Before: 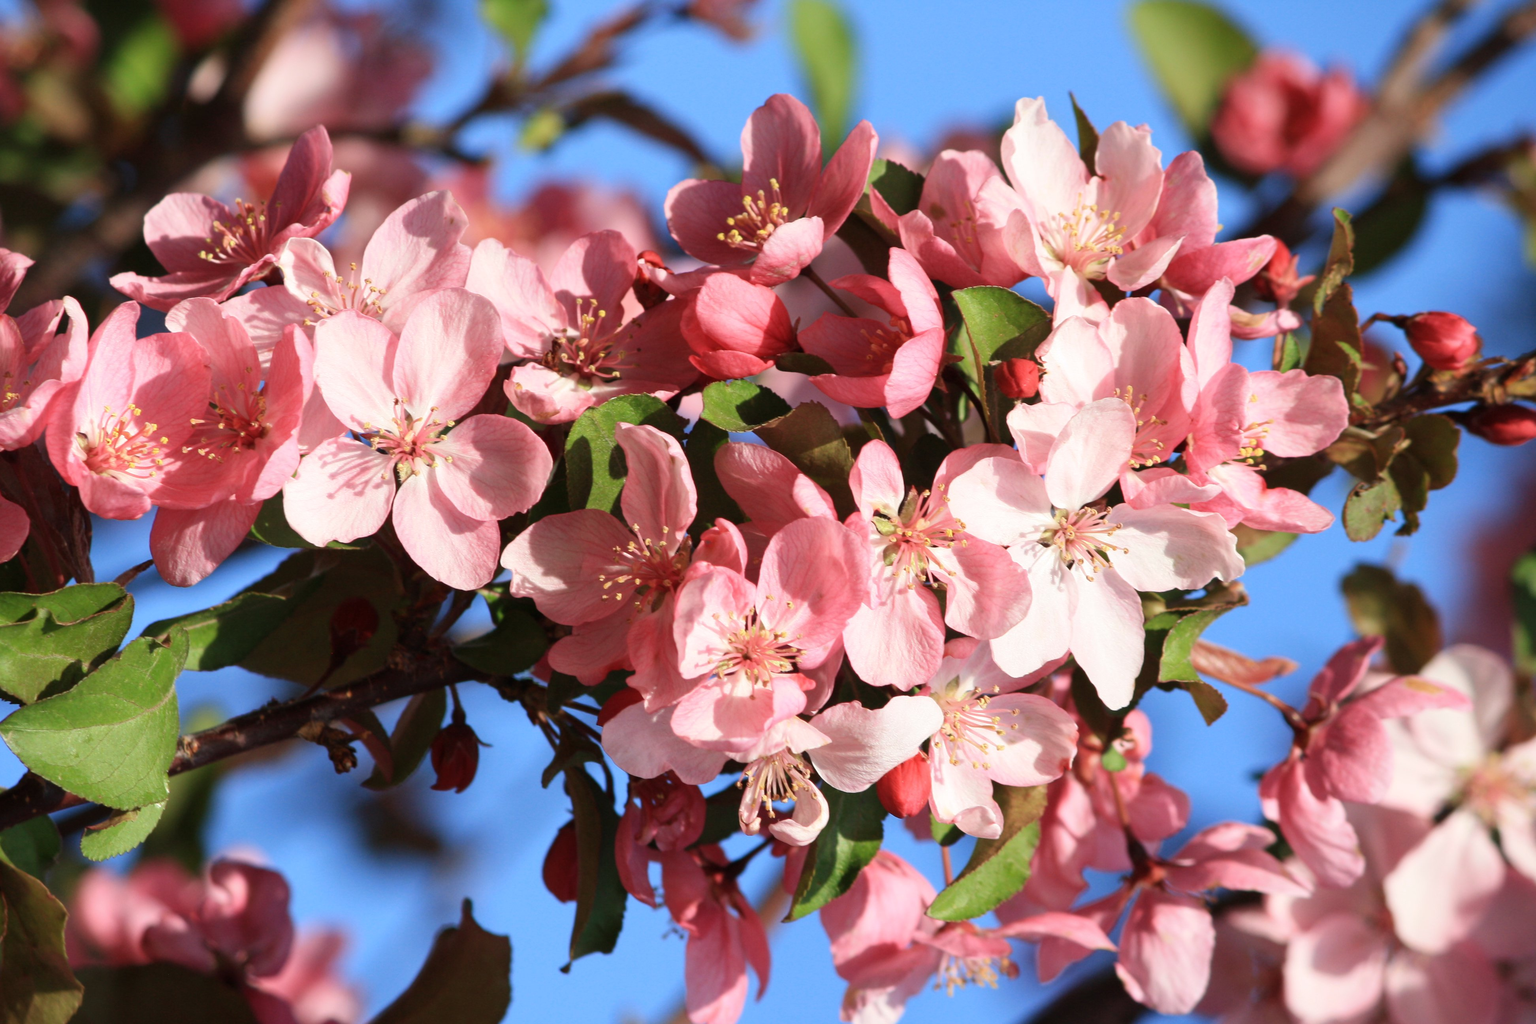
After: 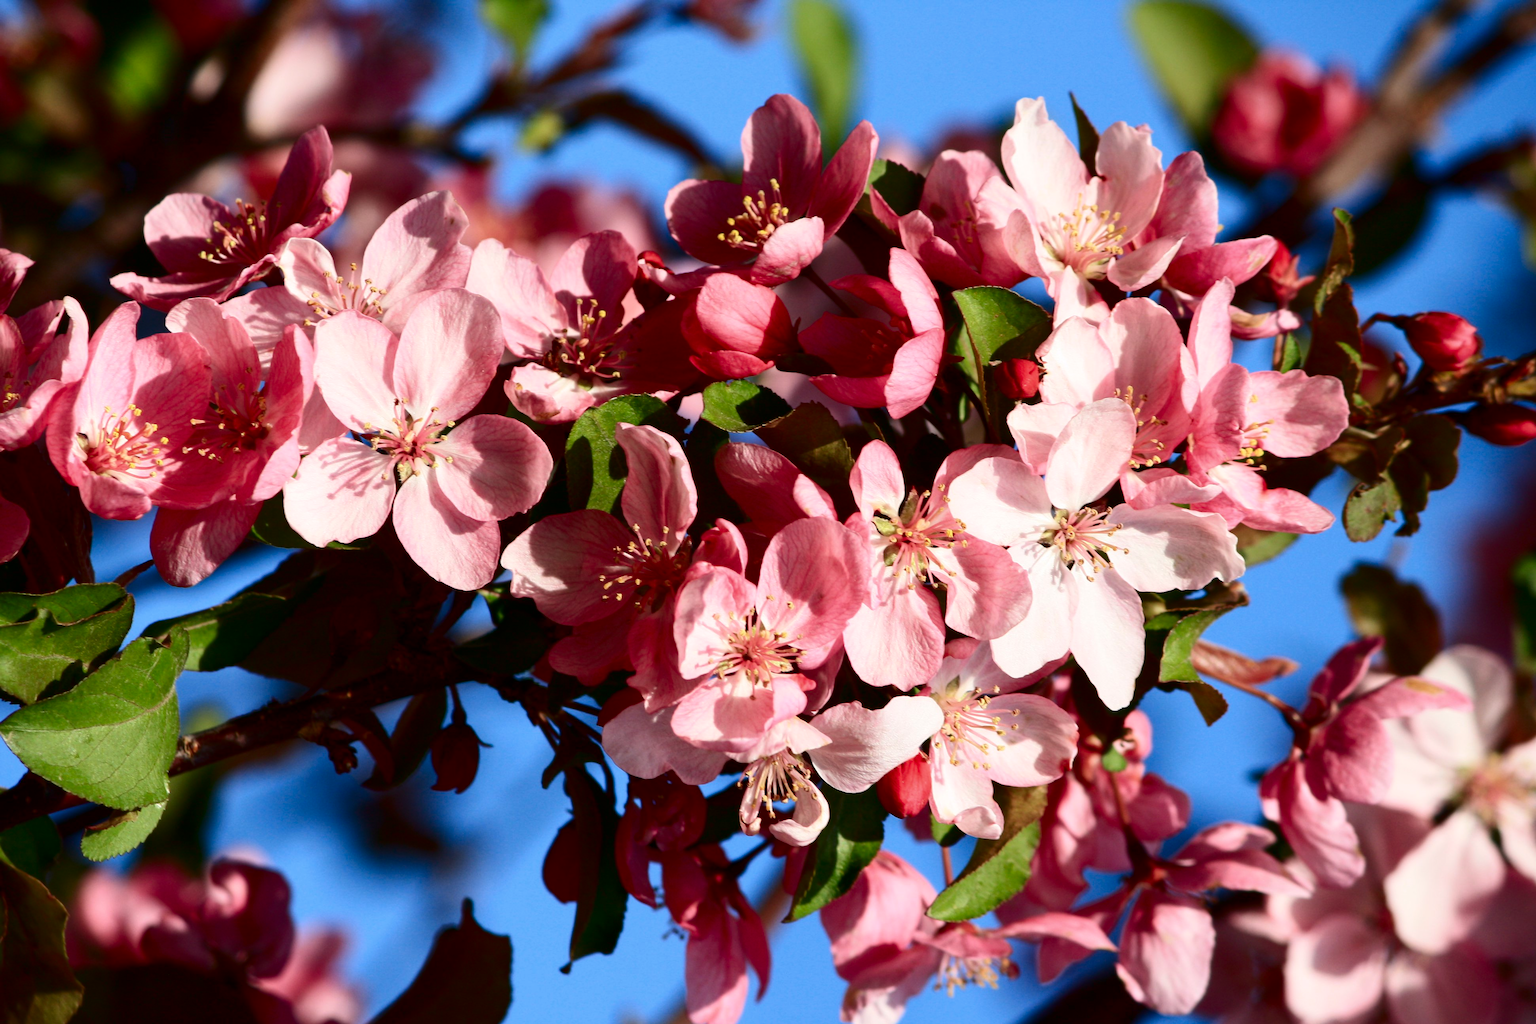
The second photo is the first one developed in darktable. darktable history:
contrast brightness saturation: contrast 0.185, brightness -0.232, saturation 0.108
